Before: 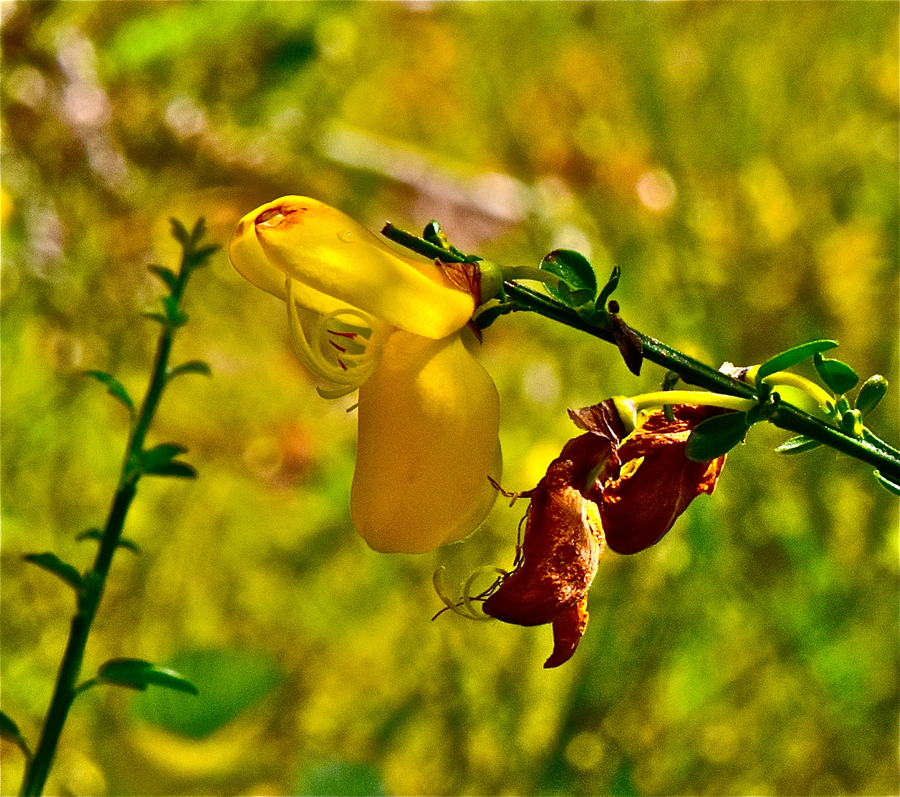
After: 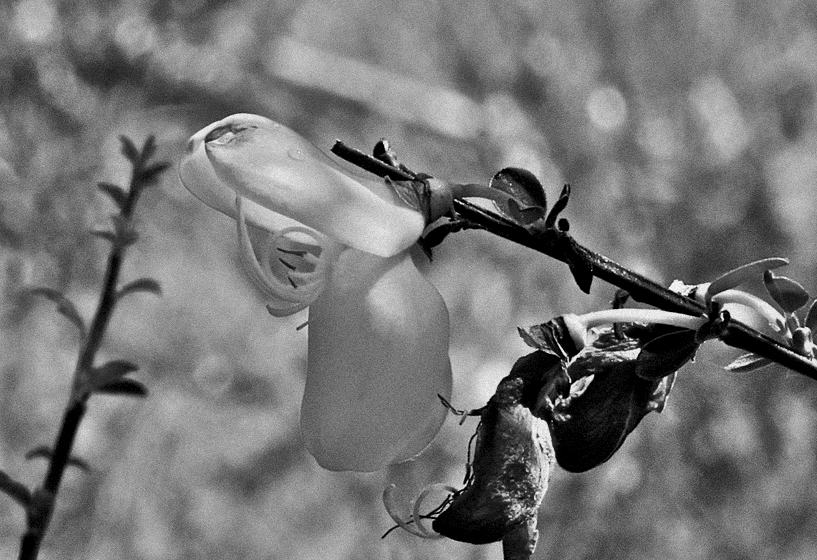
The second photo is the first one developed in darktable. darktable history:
grain: mid-tones bias 0%
monochrome: on, module defaults
crop: left 5.596%, top 10.314%, right 3.534%, bottom 19.395%
exposure: black level correction 0.009, exposure -0.159 EV, compensate highlight preservation false
color correction: saturation 0.98
